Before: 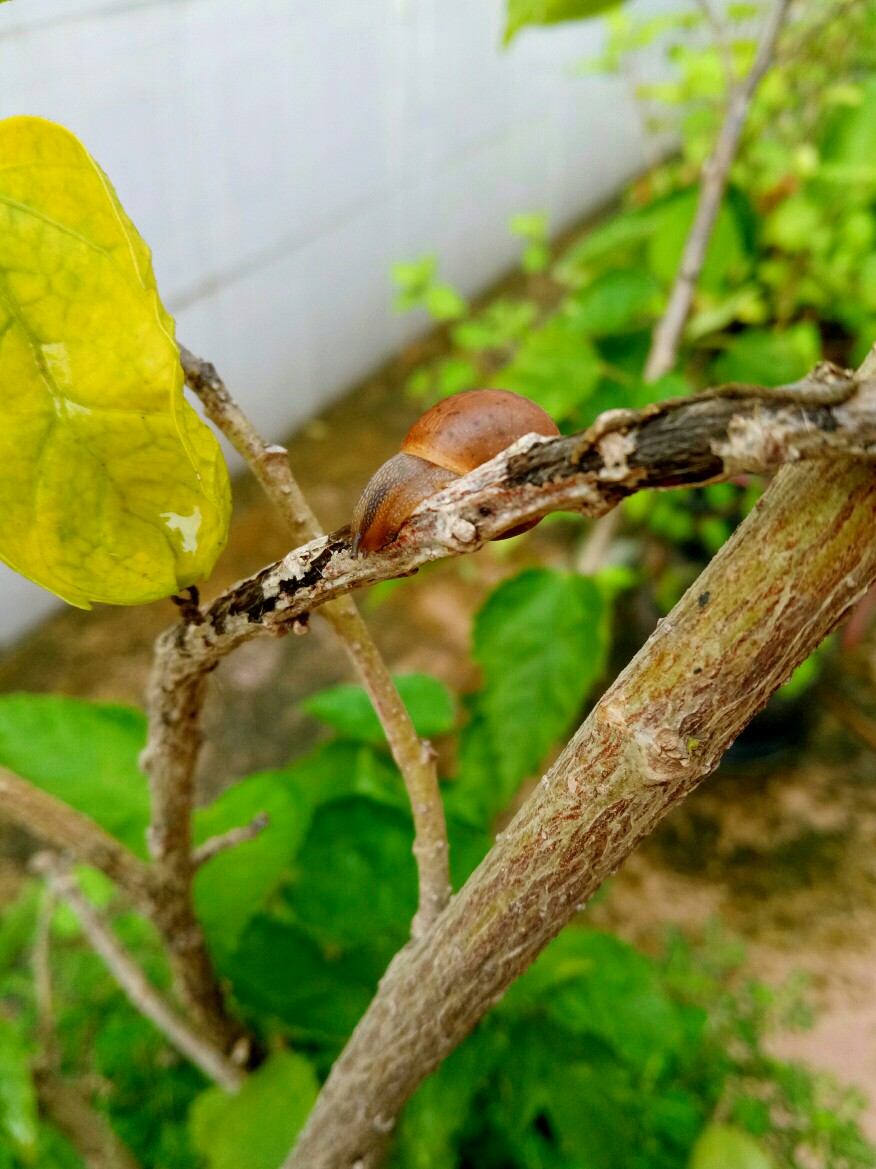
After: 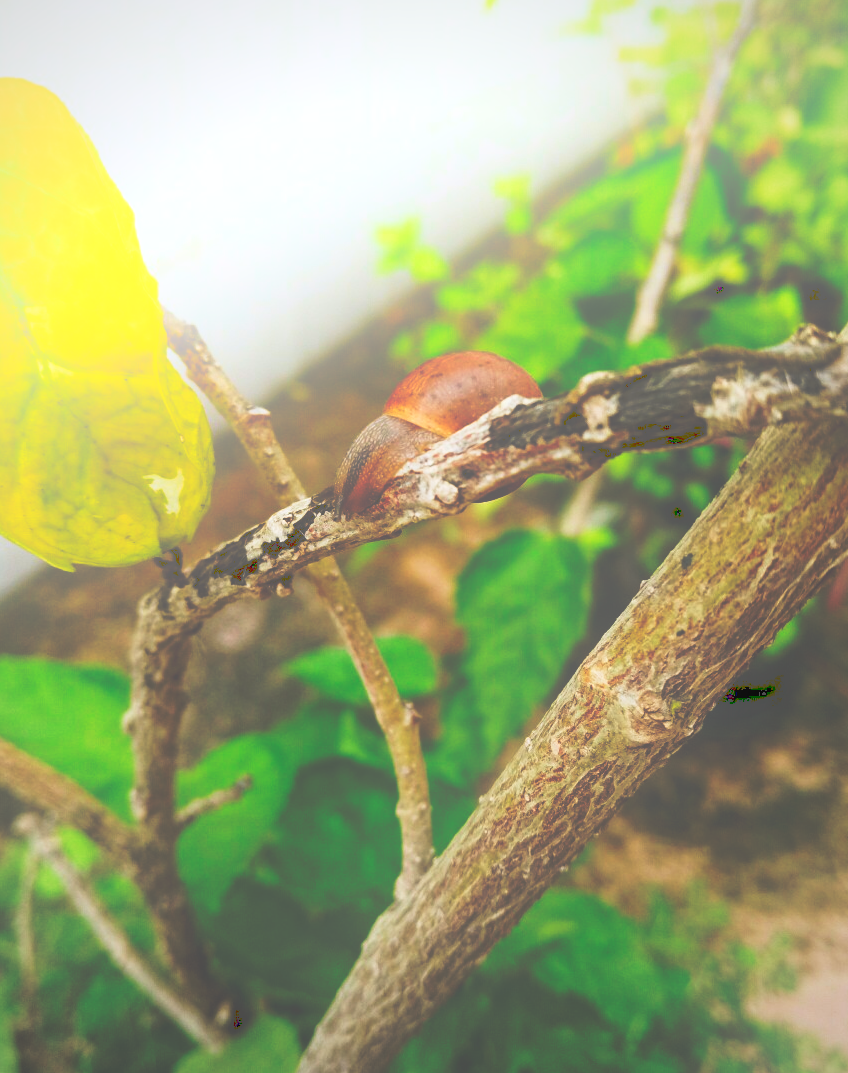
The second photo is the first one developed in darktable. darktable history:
crop: left 1.964%, top 3.251%, right 1.122%, bottom 4.933%
vignetting: fall-off radius 81.94%
tone curve: curves: ch0 [(0, 0) (0.003, 0.319) (0.011, 0.319) (0.025, 0.323) (0.044, 0.323) (0.069, 0.327) (0.1, 0.33) (0.136, 0.338) (0.177, 0.348) (0.224, 0.361) (0.277, 0.374) (0.335, 0.398) (0.399, 0.444) (0.468, 0.516) (0.543, 0.595) (0.623, 0.694) (0.709, 0.793) (0.801, 0.883) (0.898, 0.942) (1, 1)], preserve colors none
bloom: on, module defaults
